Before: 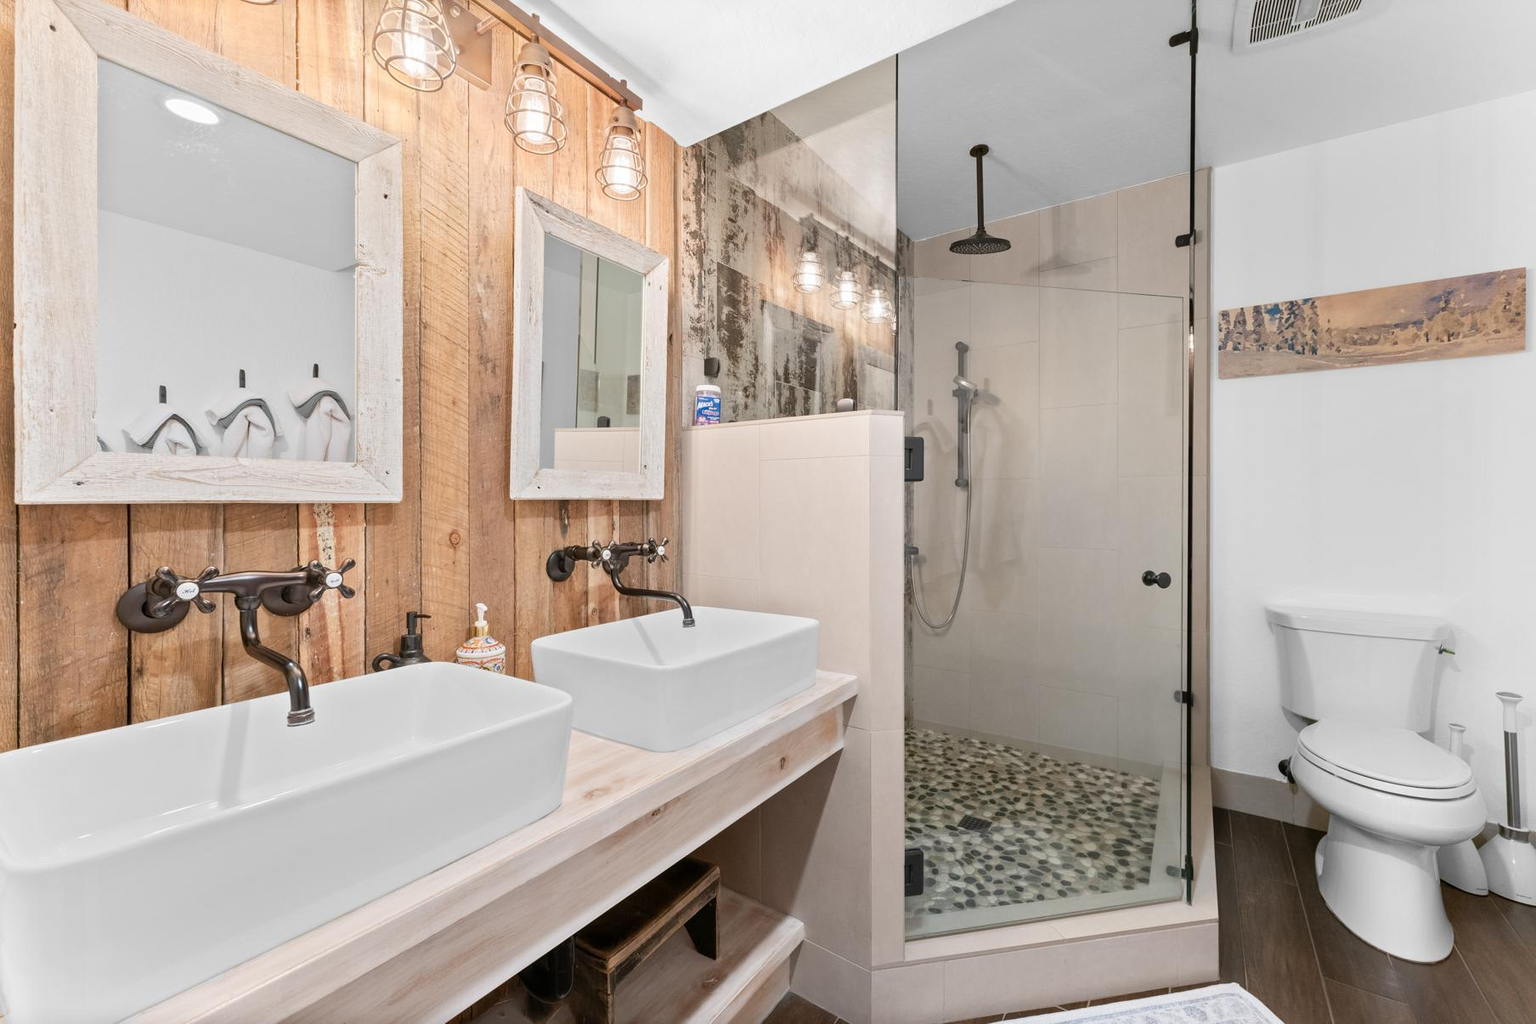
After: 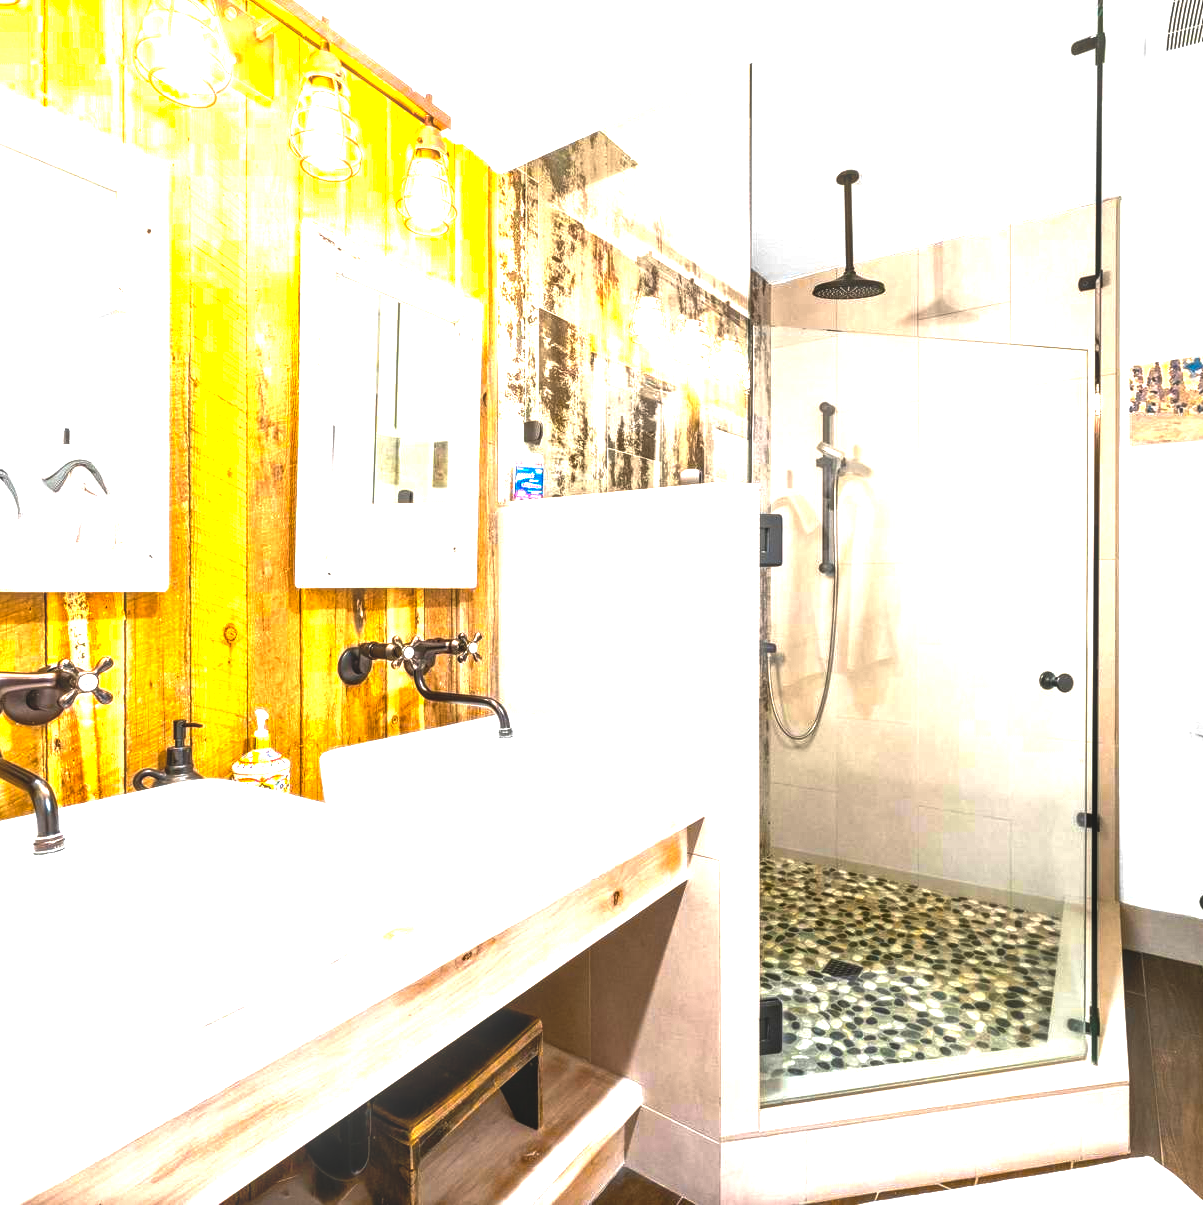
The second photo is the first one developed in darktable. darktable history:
local contrast: on, module defaults
crop: left 16.899%, right 16.556%
color balance rgb: linear chroma grading › shadows -30%, linear chroma grading › global chroma 35%, perceptual saturation grading › global saturation 75%, perceptual saturation grading › shadows -30%, perceptual brilliance grading › highlights 75%, perceptual brilliance grading › shadows -30%, global vibrance 35%
